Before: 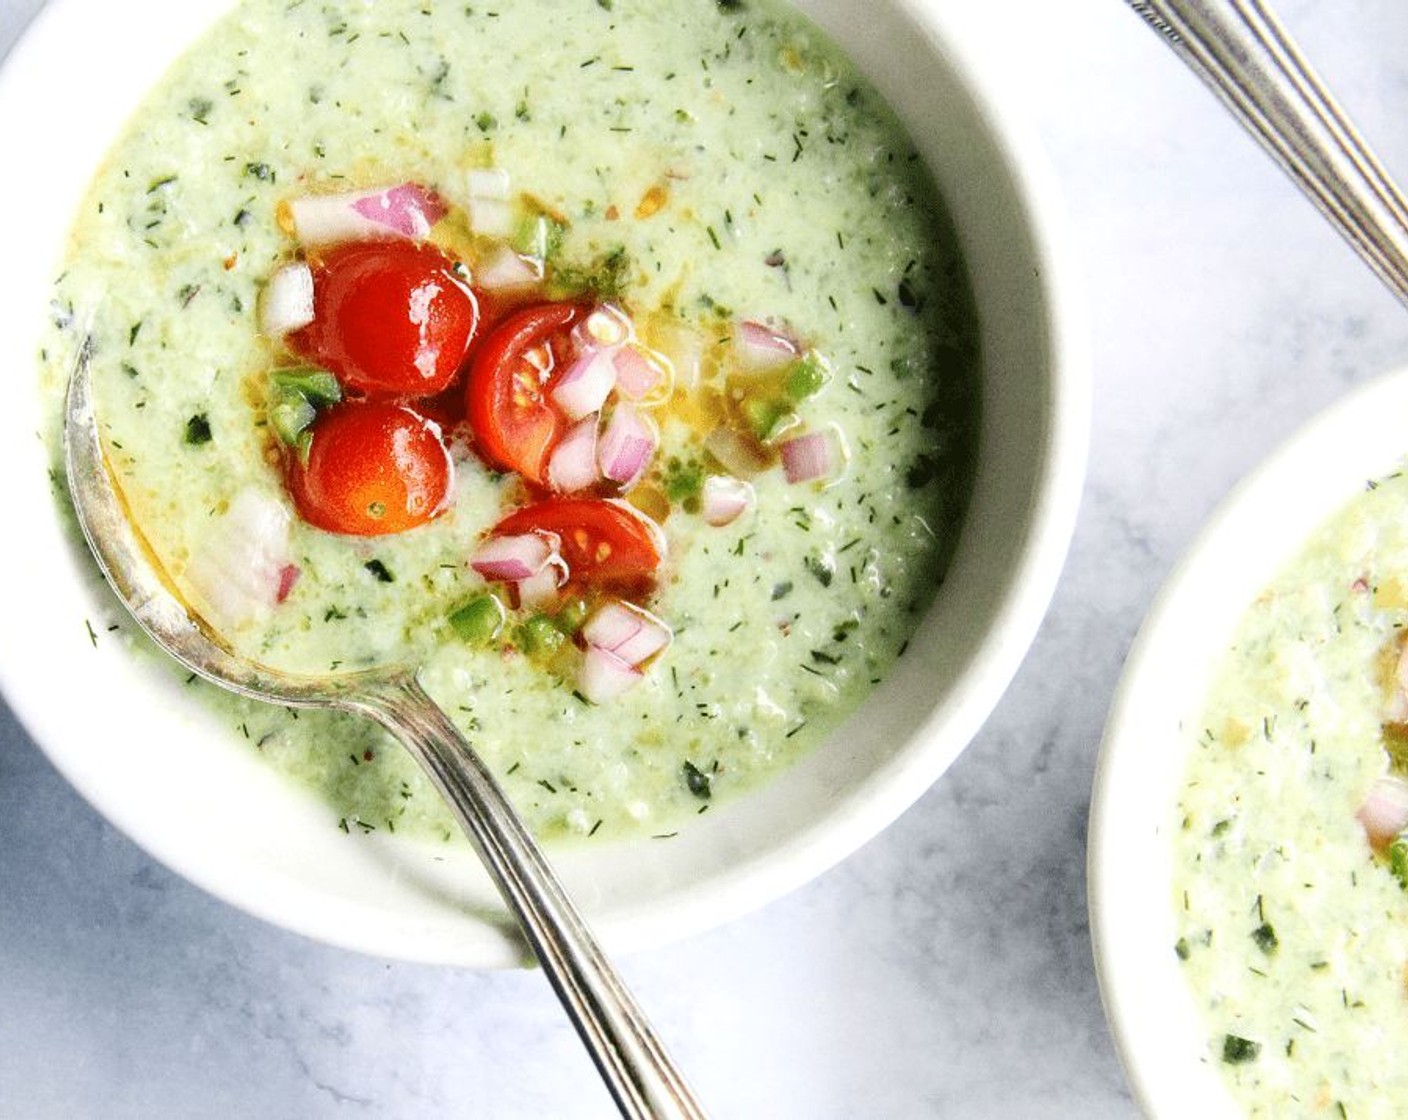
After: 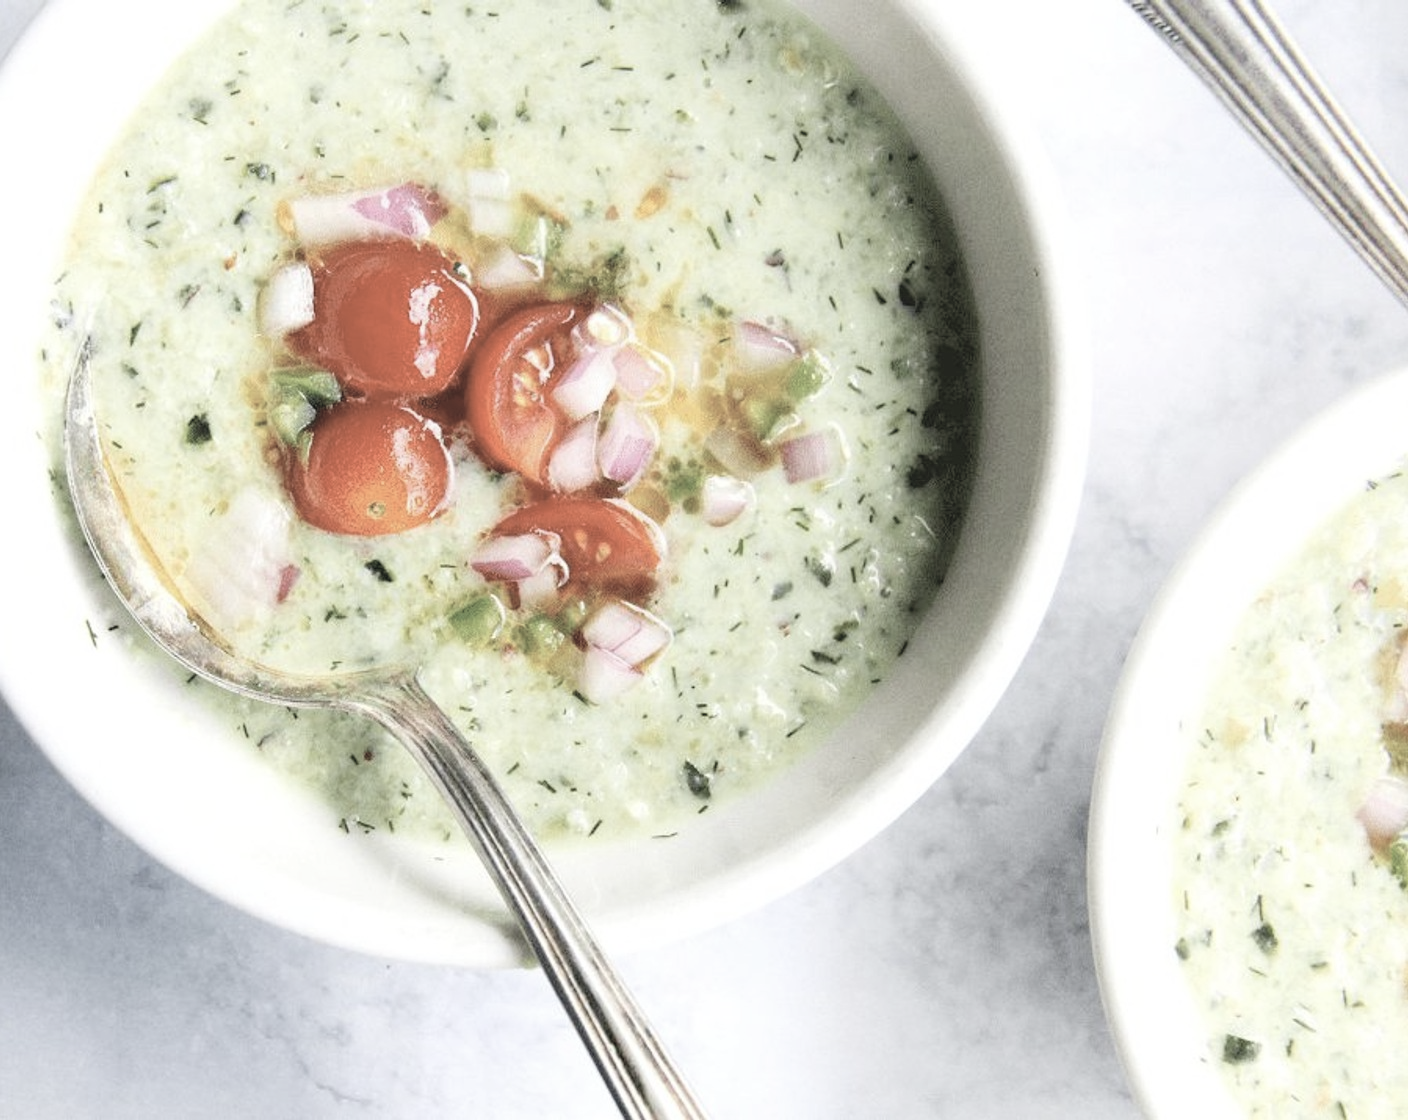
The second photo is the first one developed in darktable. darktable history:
contrast brightness saturation: brightness 0.189, saturation -0.504
